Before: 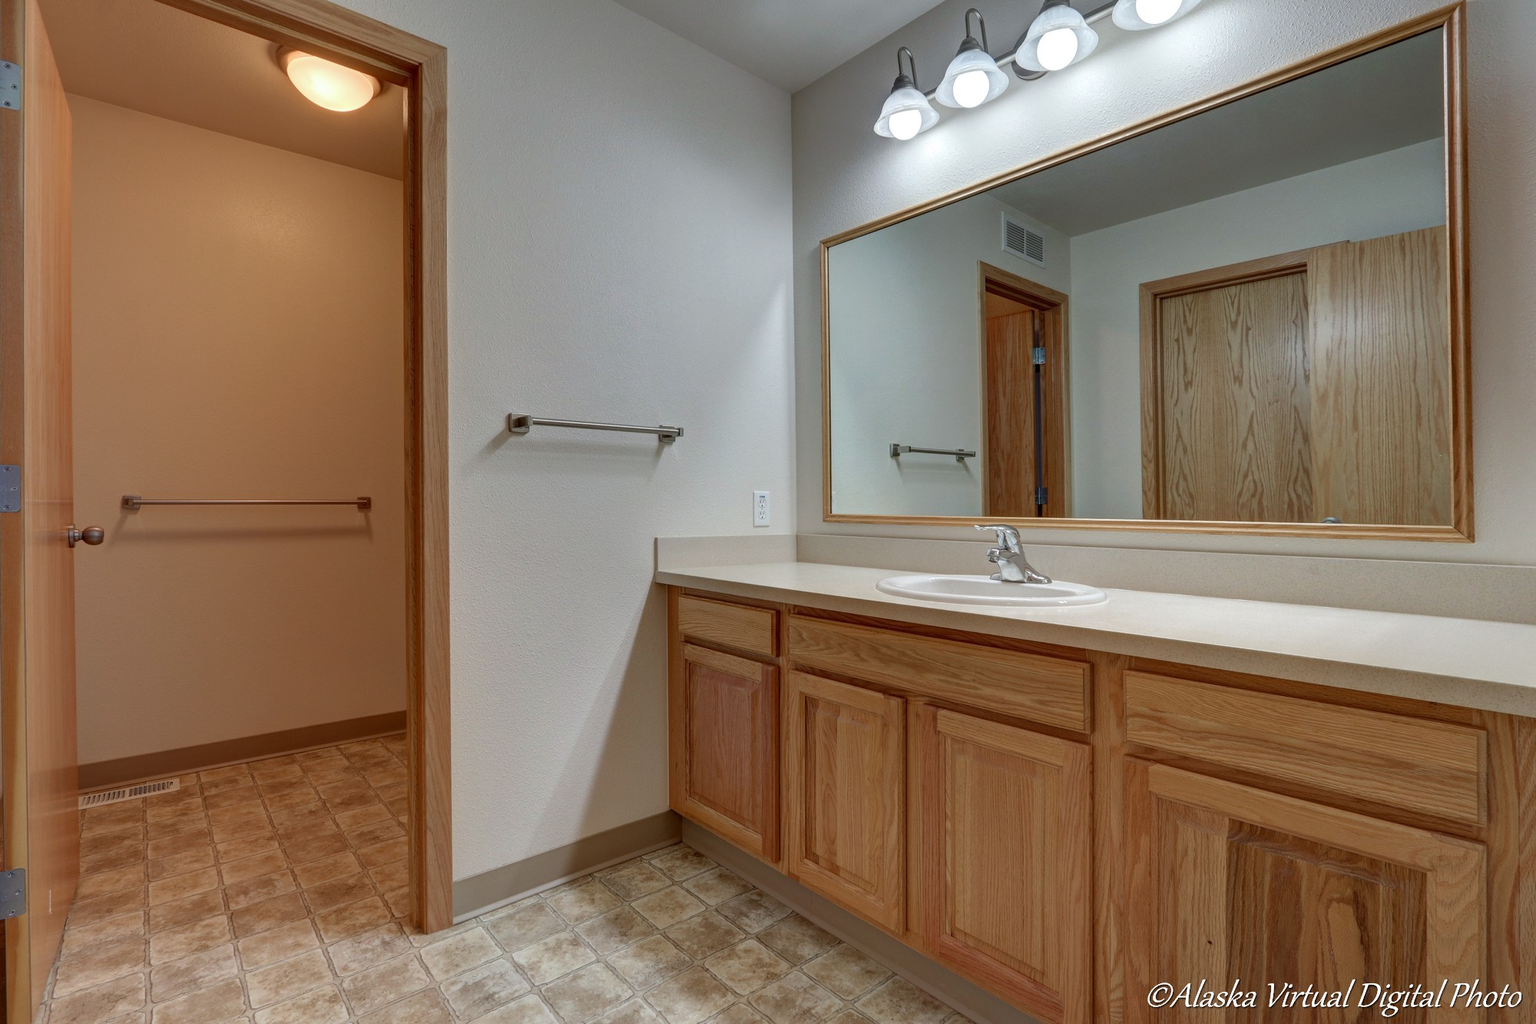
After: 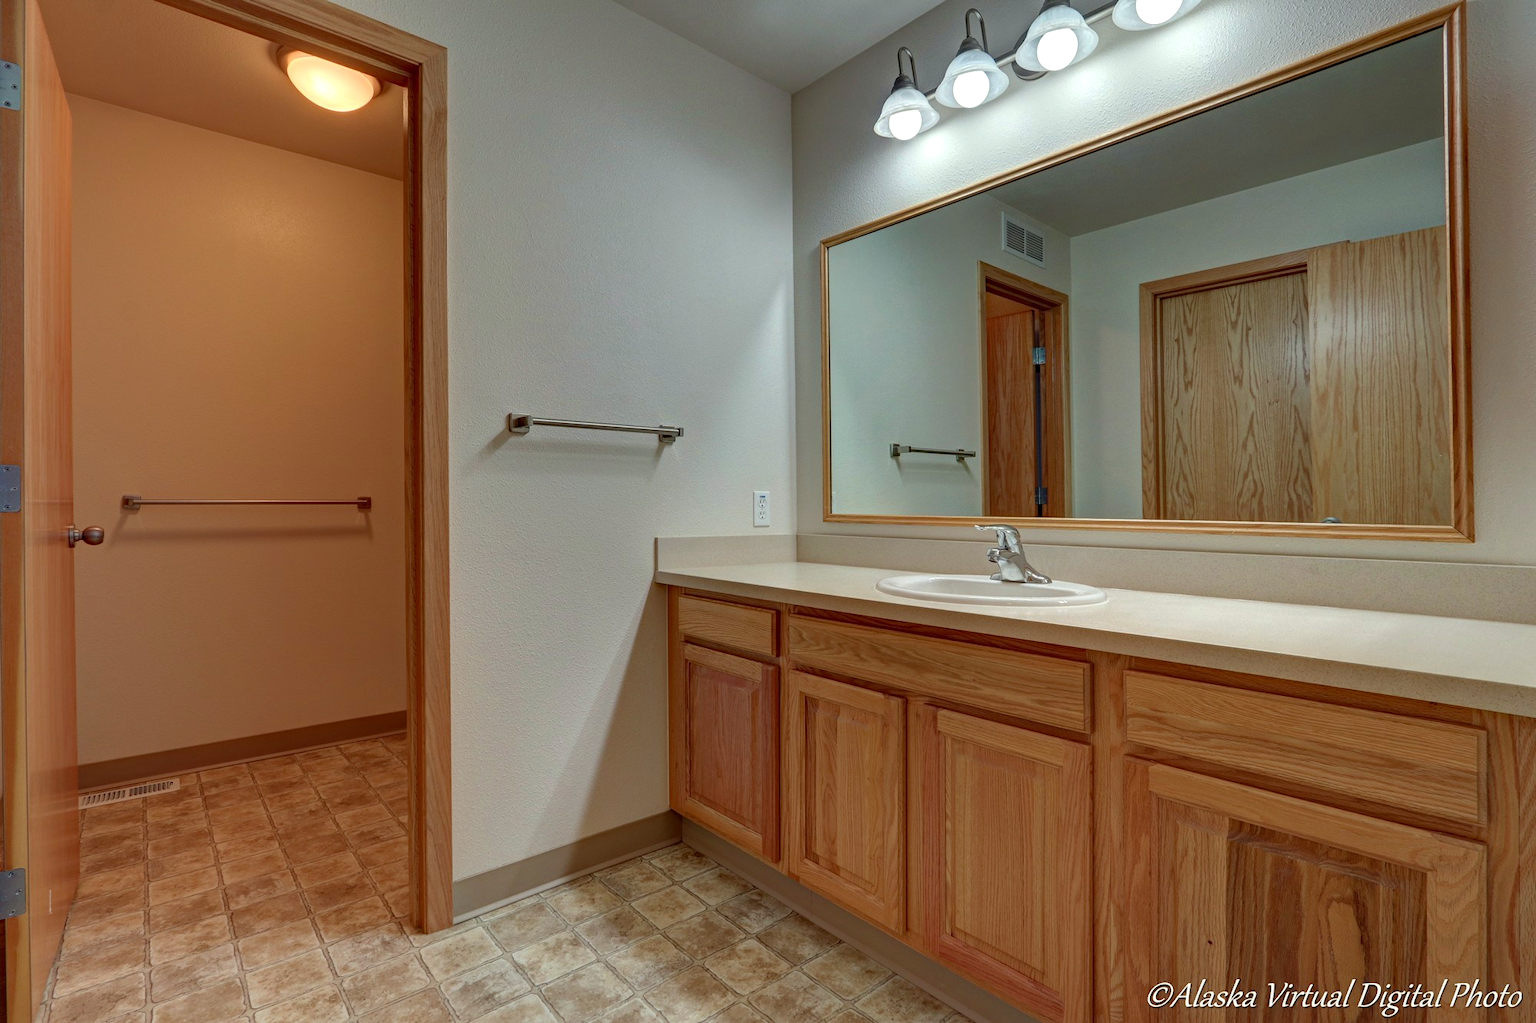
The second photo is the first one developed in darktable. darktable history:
haze removal: compatibility mode true, adaptive false
color calibration: output R [0.972, 0.068, -0.094, 0], output G [-0.178, 1.216, -0.086, 0], output B [0.095, -0.136, 0.98, 0], x 0.342, y 0.356, temperature 5100.13 K
